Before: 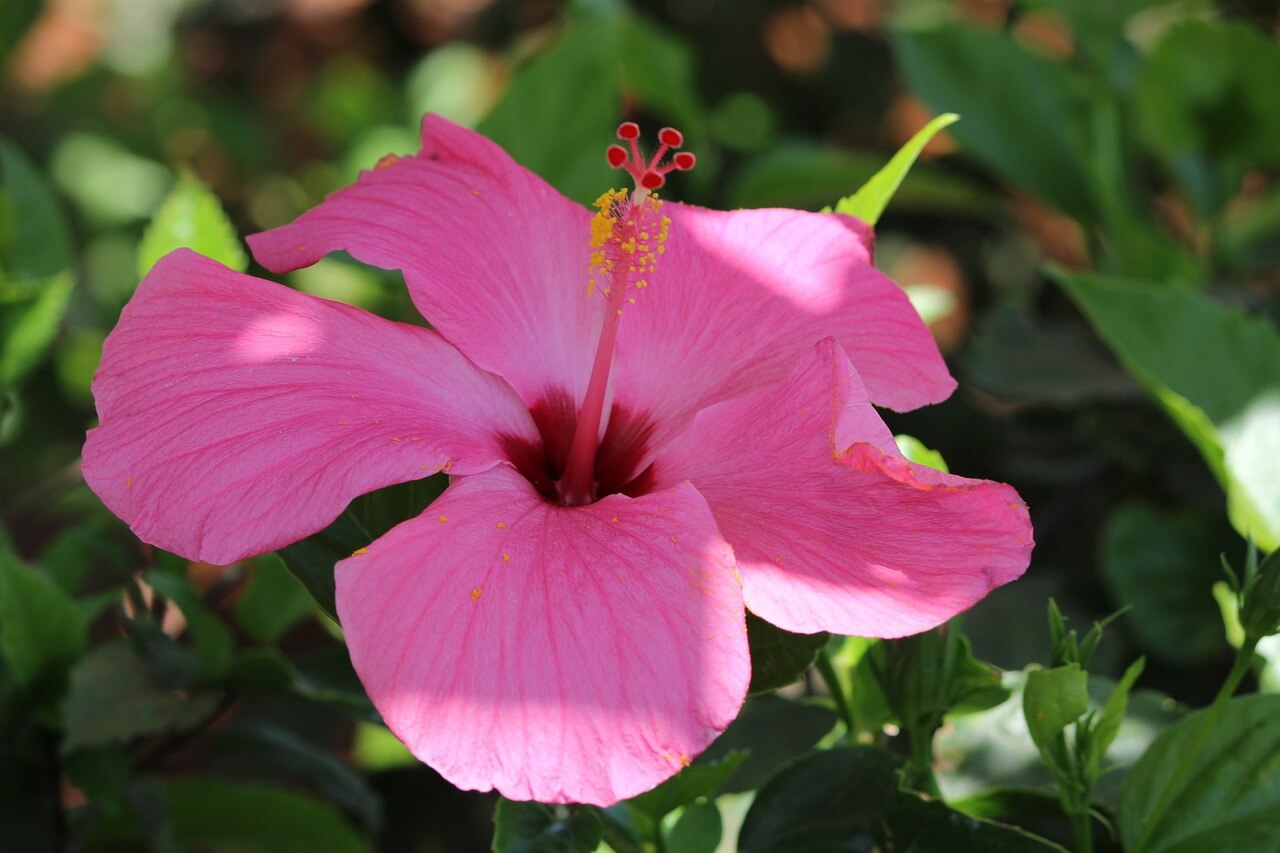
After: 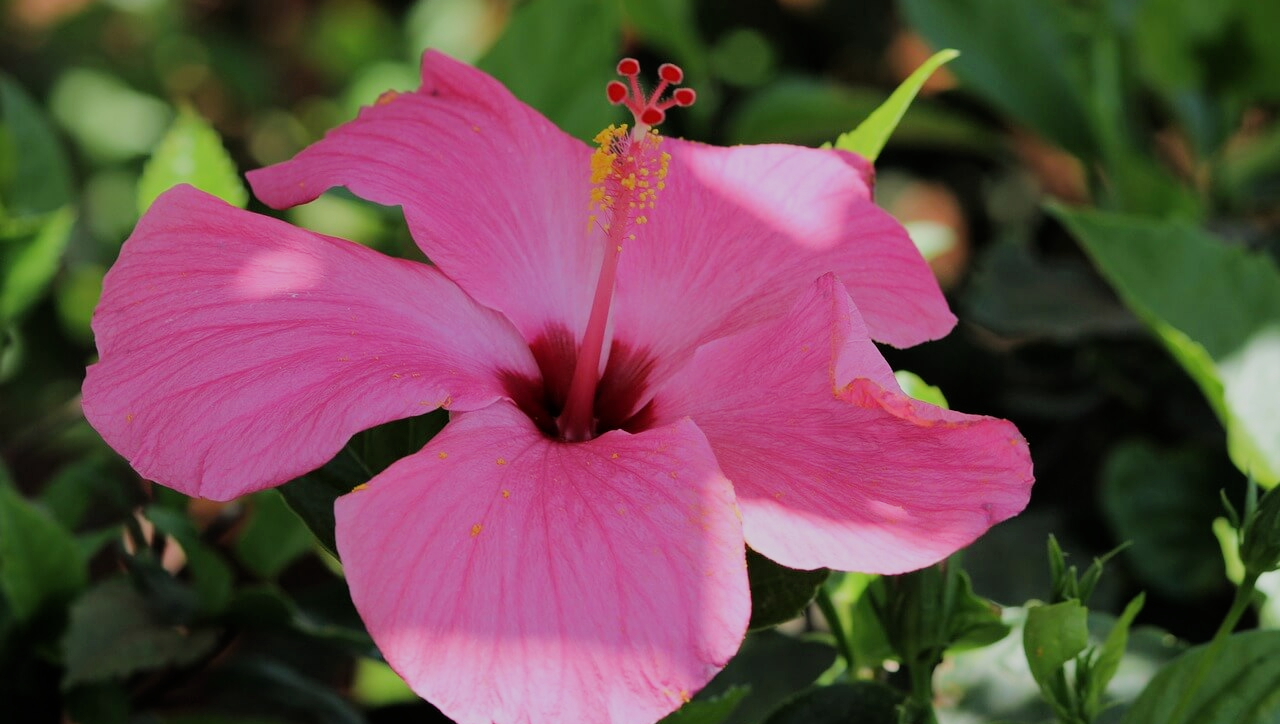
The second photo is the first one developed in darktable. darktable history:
filmic rgb: black relative exposure -7.65 EV, white relative exposure 4.56 EV, hardness 3.61
crop: top 7.586%, bottom 7.523%
